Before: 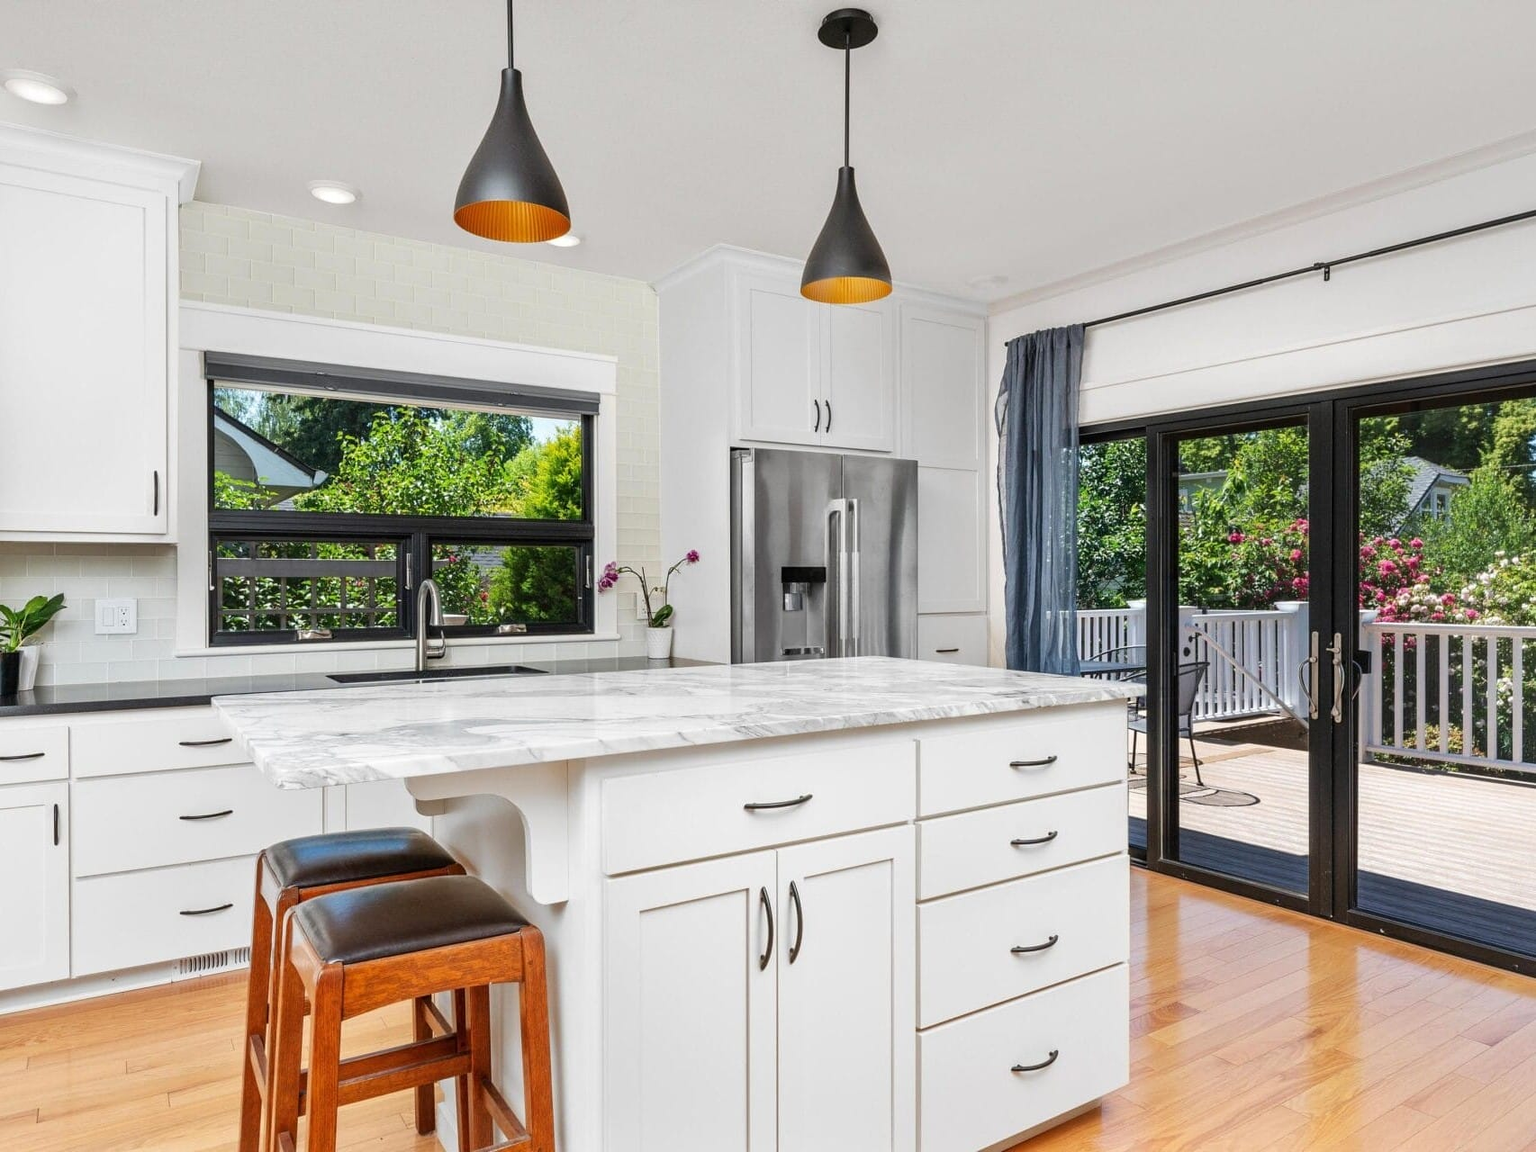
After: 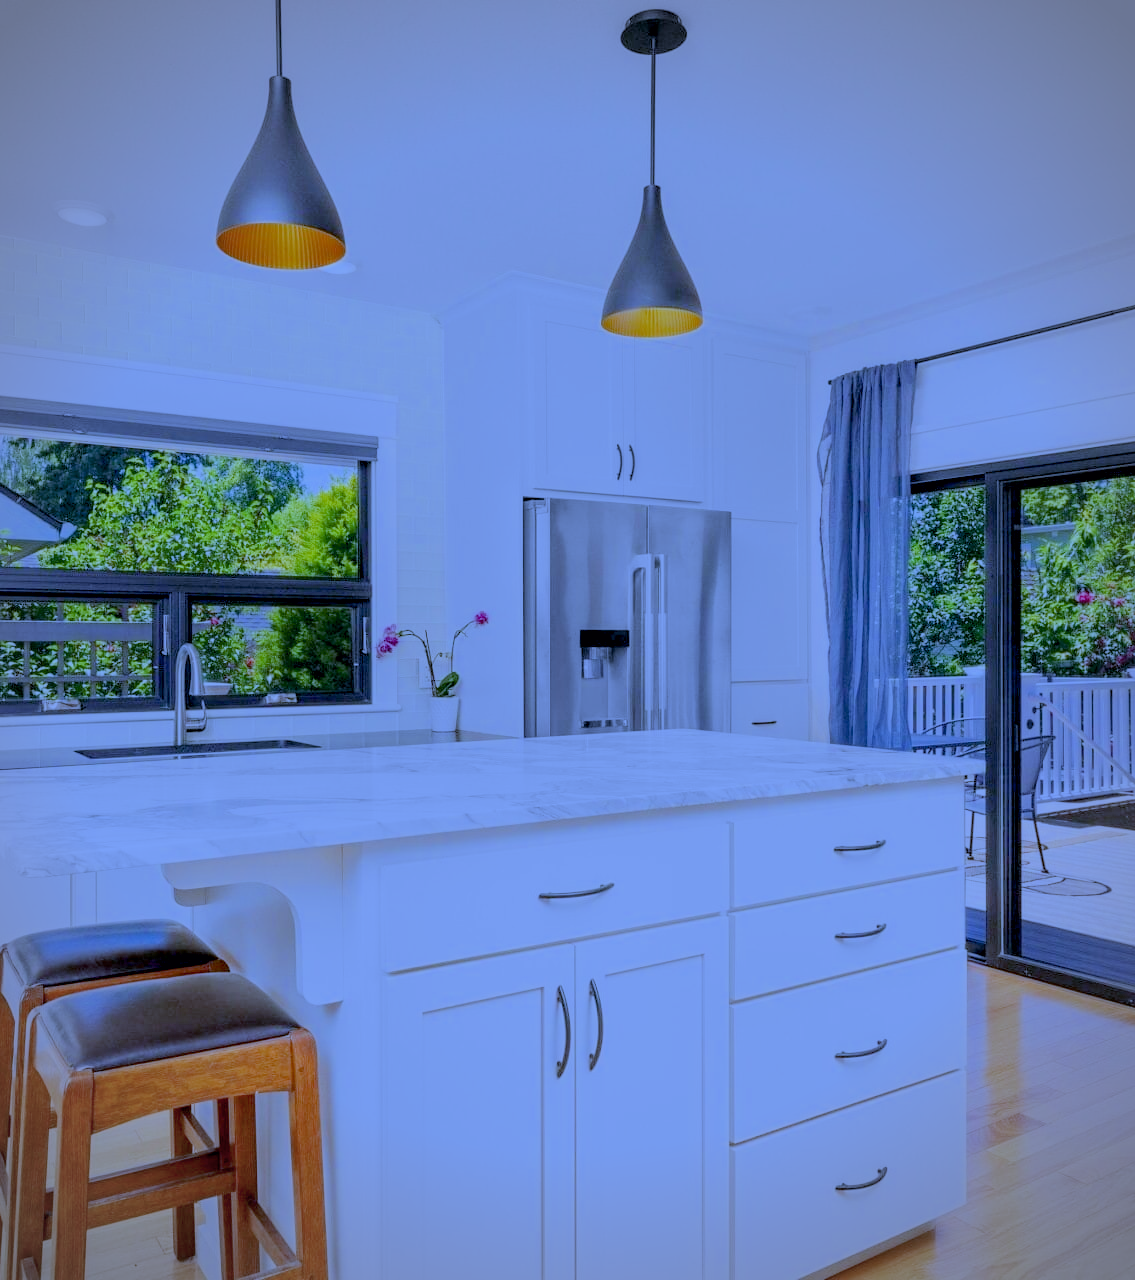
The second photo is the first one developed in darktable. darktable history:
color balance rgb: contrast -30%
white balance: red 0.766, blue 1.537
crop: left 16.899%, right 16.556%
exposure: black level correction 0.007, exposure 0.159 EV, compensate highlight preservation false
filmic rgb: black relative exposure -7.65 EV, white relative exposure 4.56 EV, hardness 3.61, color science v6 (2022)
vignetting: on, module defaults
